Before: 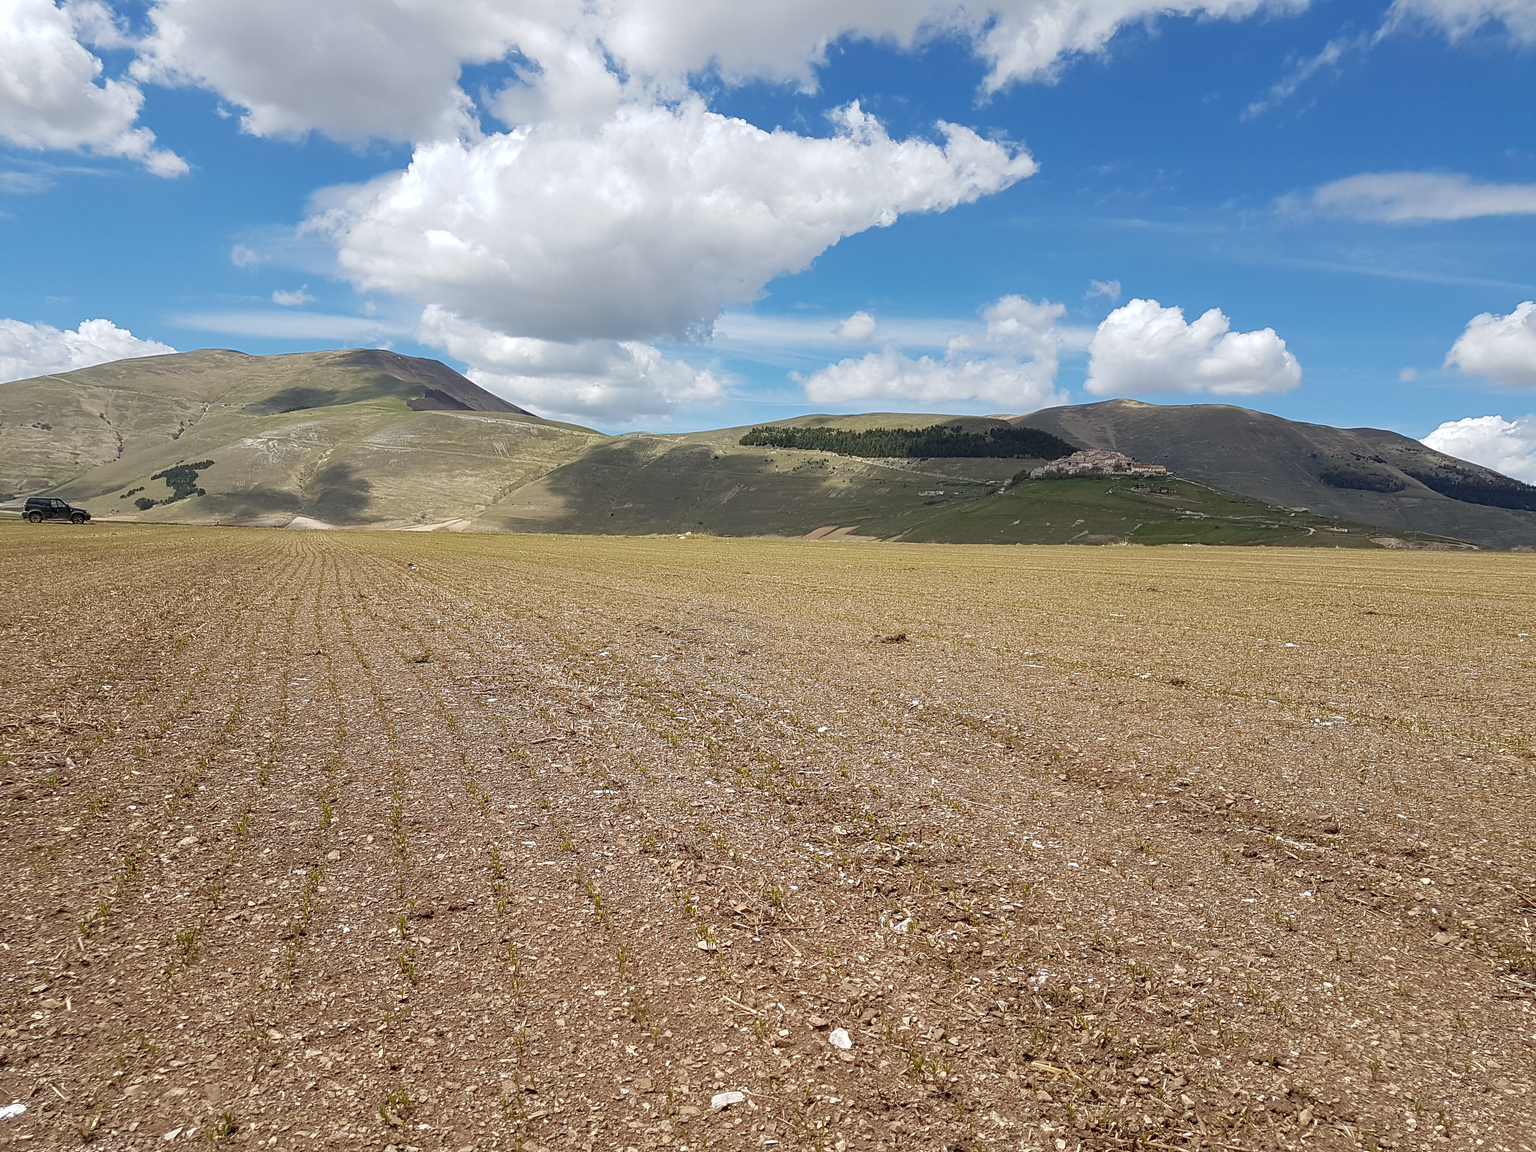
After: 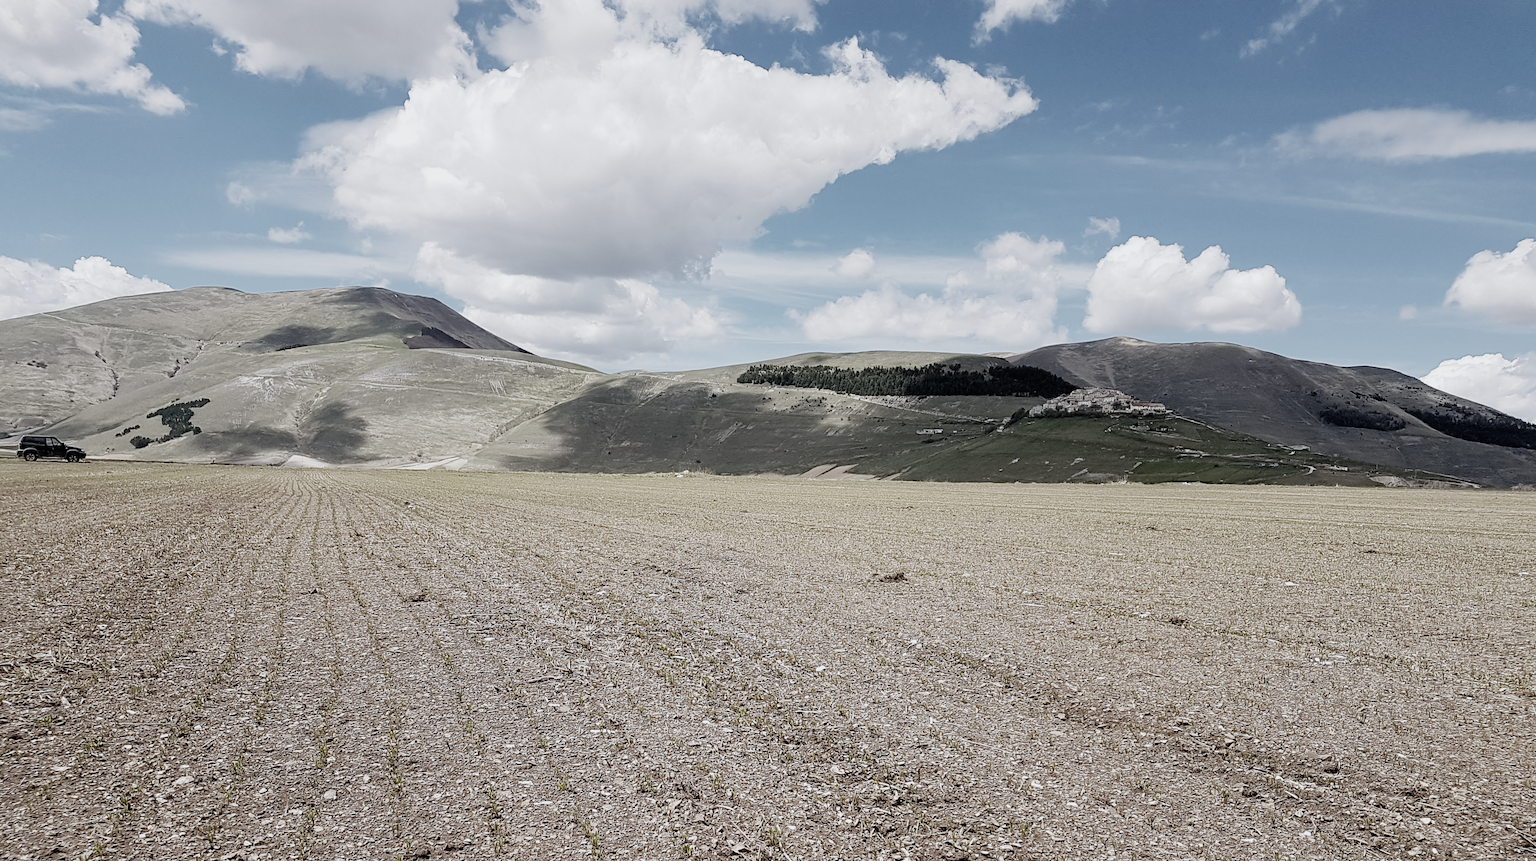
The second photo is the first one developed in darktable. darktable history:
color calibration: illuminant as shot in camera, x 0.358, y 0.373, temperature 4628.91 K
exposure: exposure 0.238 EV, compensate highlight preservation false
filmic rgb: black relative exposure -5.08 EV, white relative exposure 3.99 EV, hardness 2.89, contrast 1.3, highlights saturation mix -31.27%, preserve chrominance no, color science v5 (2021)
color correction: highlights b* 0.045, saturation 1.06
crop: left 0.357%, top 5.548%, bottom 19.922%
